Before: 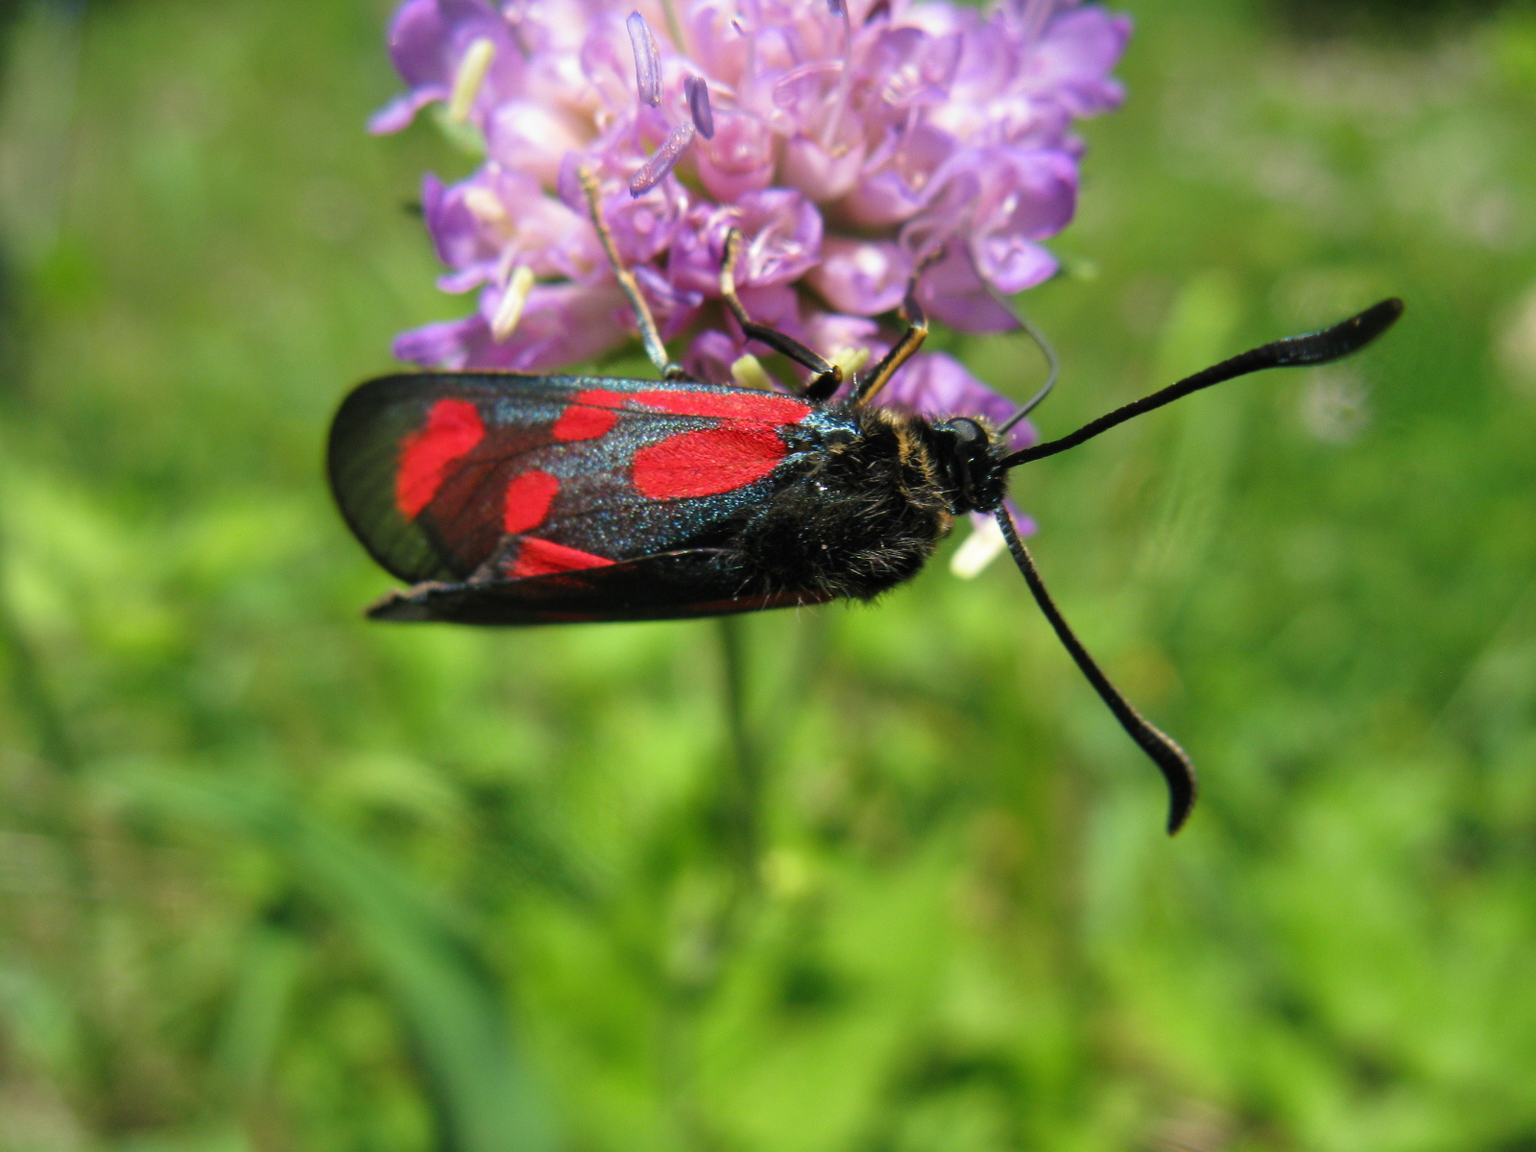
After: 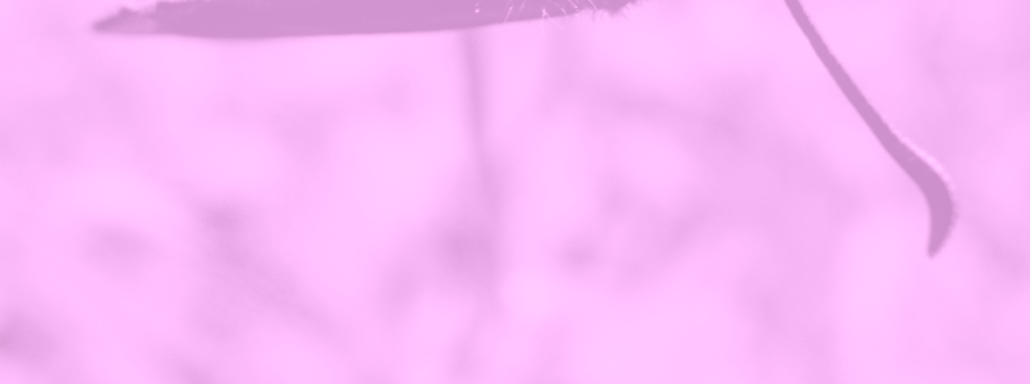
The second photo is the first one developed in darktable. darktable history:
crop: left 18.091%, top 51.13%, right 17.525%, bottom 16.85%
filmic rgb: black relative exposure -7.65 EV, white relative exposure 4.56 EV, hardness 3.61, color science v6 (2022)
color zones: curves: ch0 [(0.27, 0.396) (0.563, 0.504) (0.75, 0.5) (0.787, 0.307)]
contrast brightness saturation: contrast 0.15, brightness 0.05
colorize: hue 331.2°, saturation 75%, source mix 30.28%, lightness 70.52%, version 1
local contrast: detail 130%
